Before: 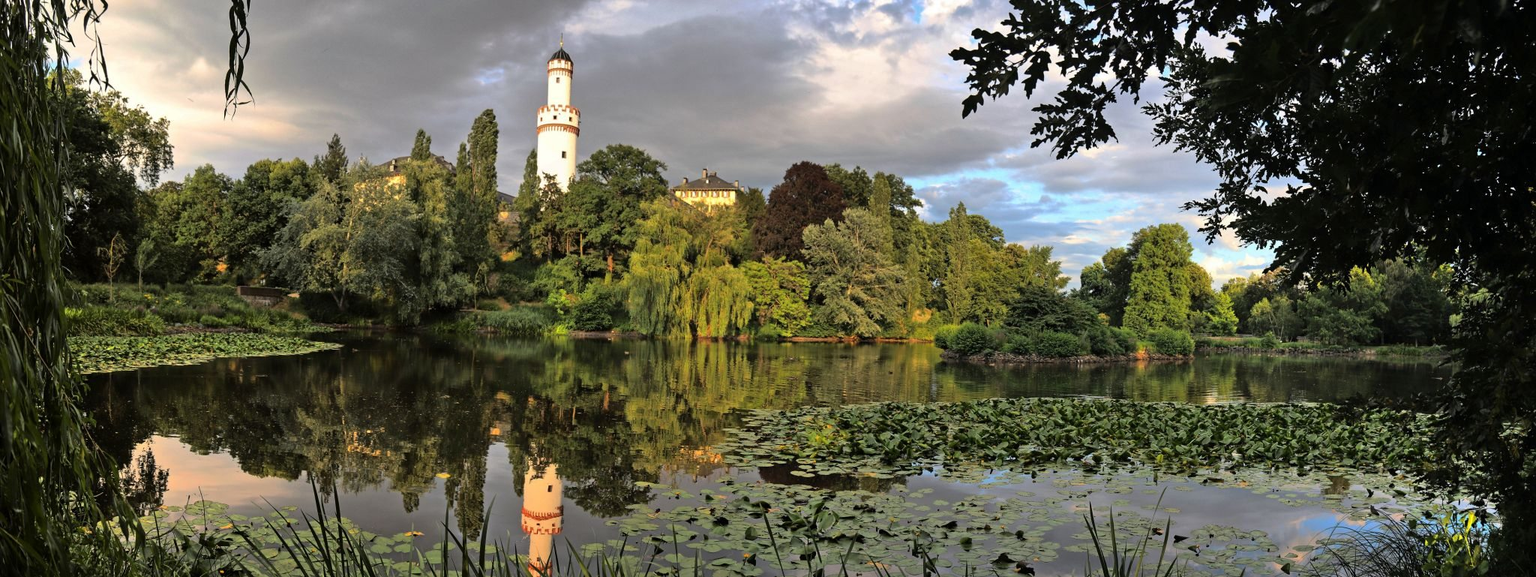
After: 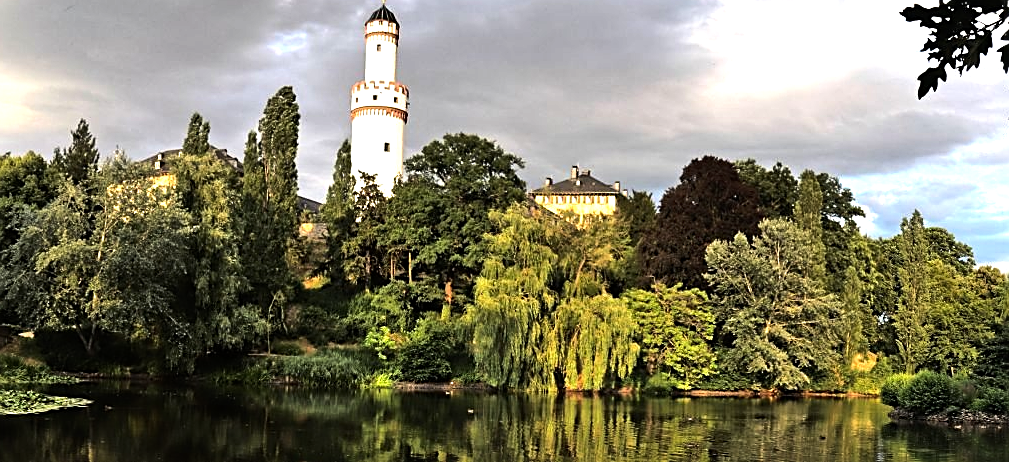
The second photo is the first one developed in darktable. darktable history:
crop: left 17.835%, top 7.675%, right 32.881%, bottom 32.213%
tone equalizer: -8 EV -1.08 EV, -7 EV -1.01 EV, -6 EV -0.867 EV, -5 EV -0.578 EV, -3 EV 0.578 EV, -2 EV 0.867 EV, -1 EV 1.01 EV, +0 EV 1.08 EV, edges refinement/feathering 500, mask exposure compensation -1.57 EV, preserve details no
sharpen: on, module defaults
